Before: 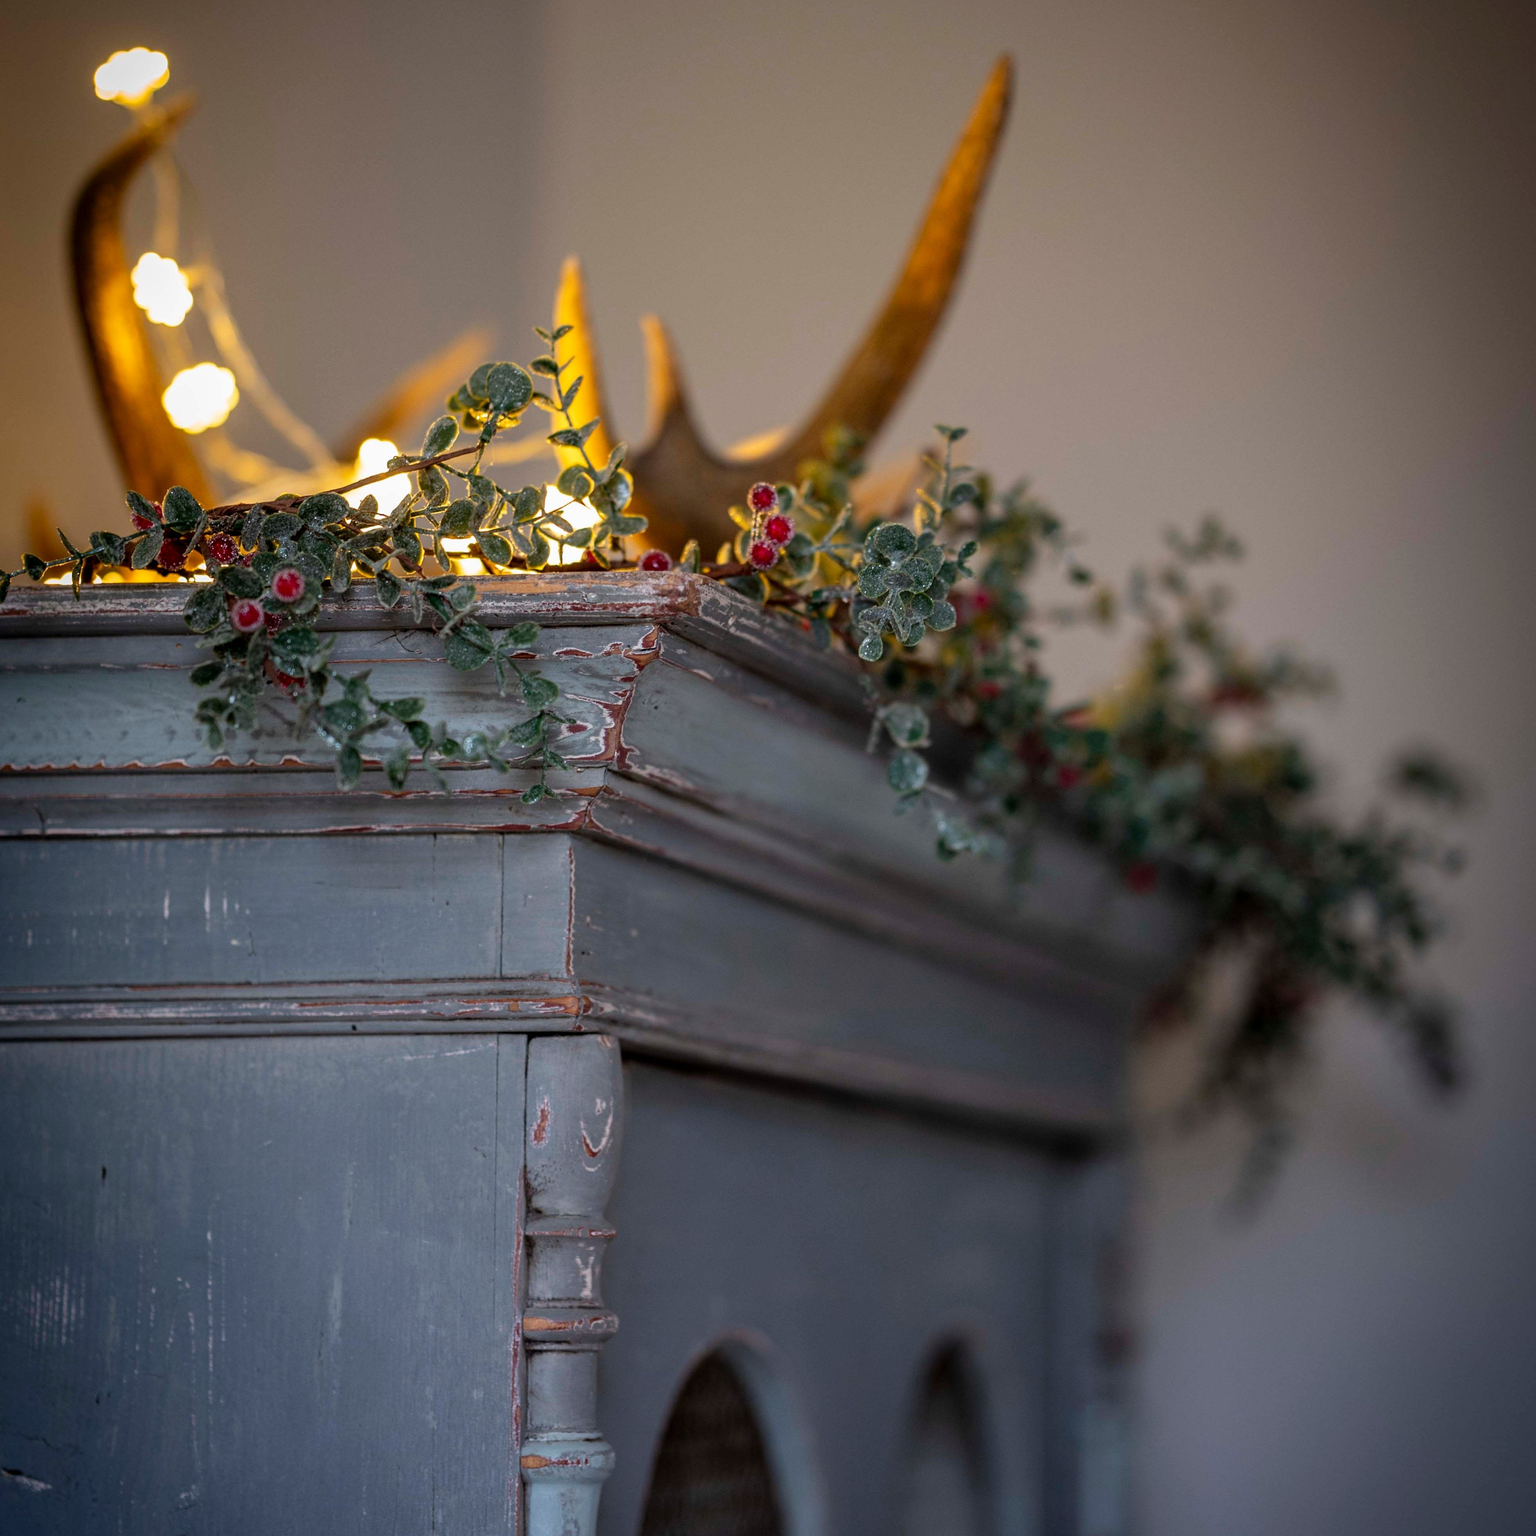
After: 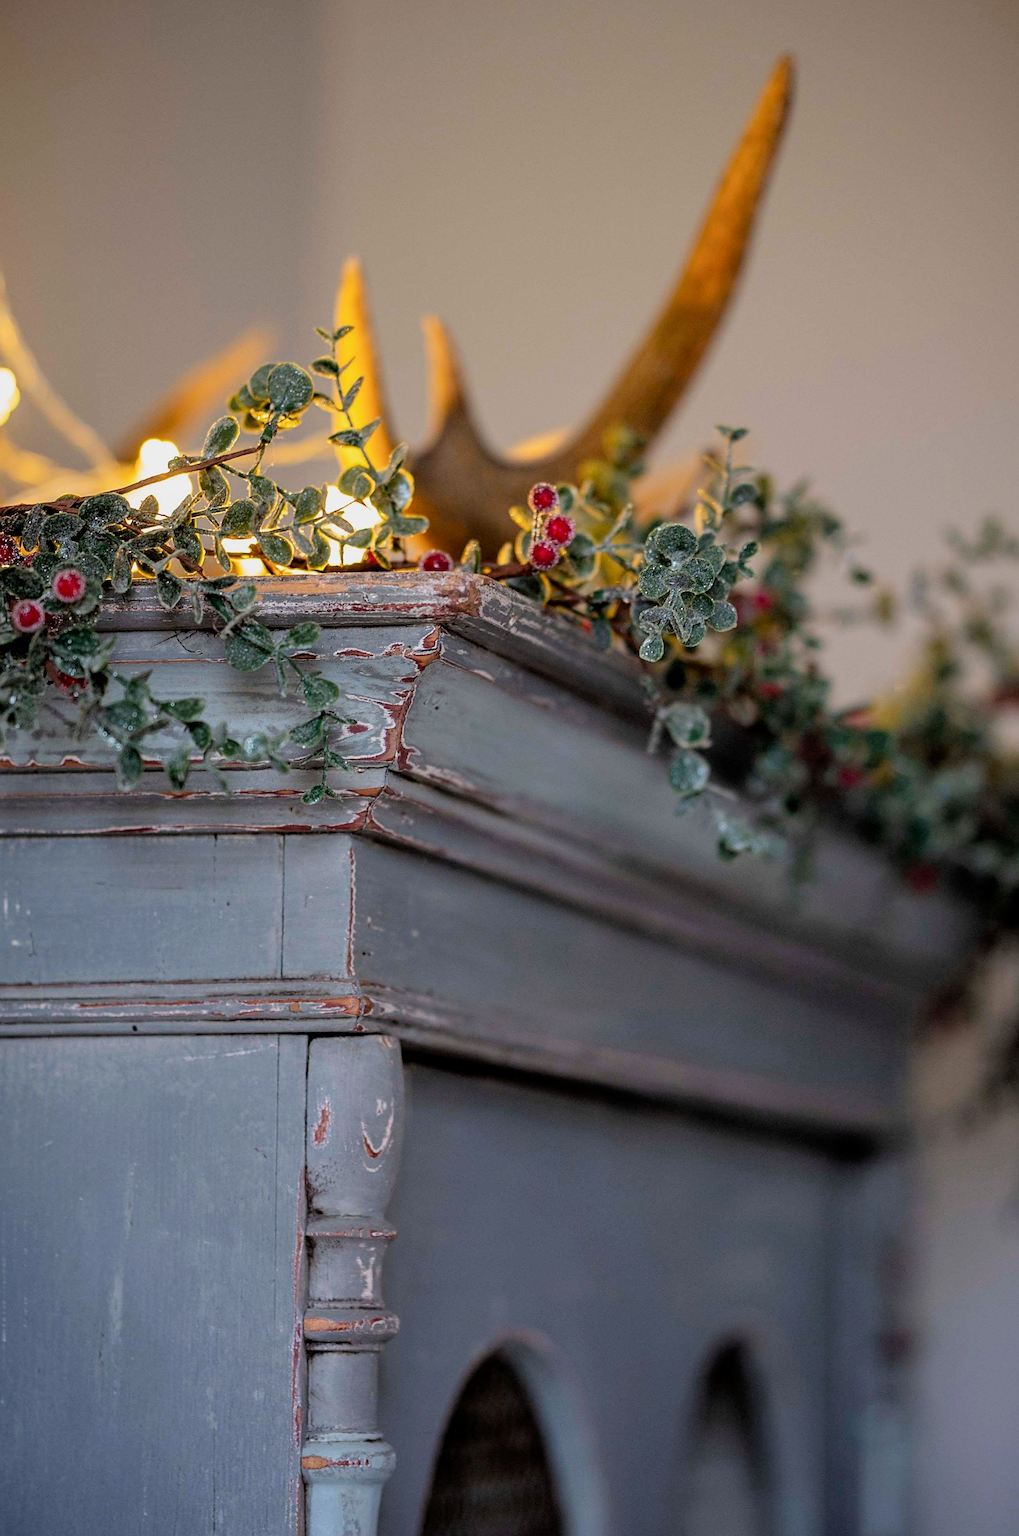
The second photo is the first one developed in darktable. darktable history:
exposure: black level correction 0.001, exposure 0.499 EV, compensate highlight preservation false
crop and rotate: left 14.297%, right 19.314%
filmic rgb: middle gray luminance 18.36%, black relative exposure -8.94 EV, white relative exposure 3.74 EV, target black luminance 0%, hardness 4.92, latitude 68.24%, contrast 0.955, highlights saturation mix 20.96%, shadows ↔ highlights balance 21.11%
sharpen: on, module defaults
